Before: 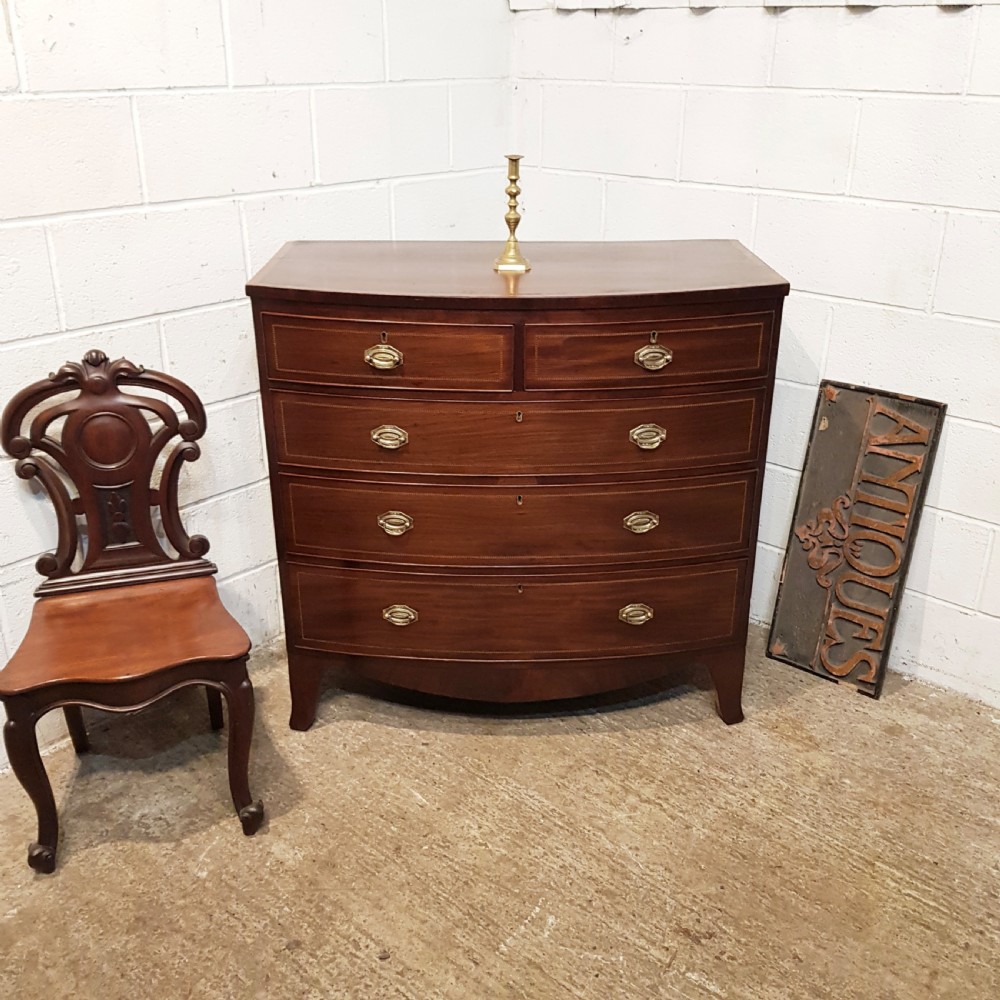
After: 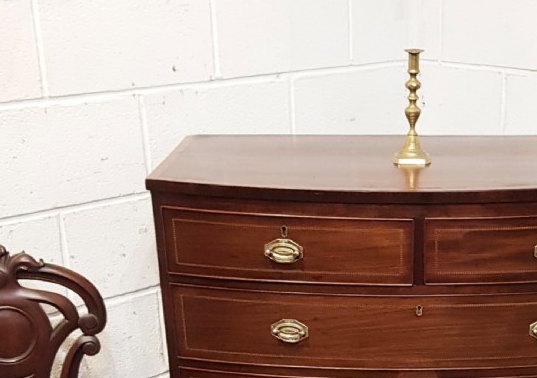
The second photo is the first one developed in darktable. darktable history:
crop: left 10.07%, top 10.687%, right 36.137%, bottom 51.476%
